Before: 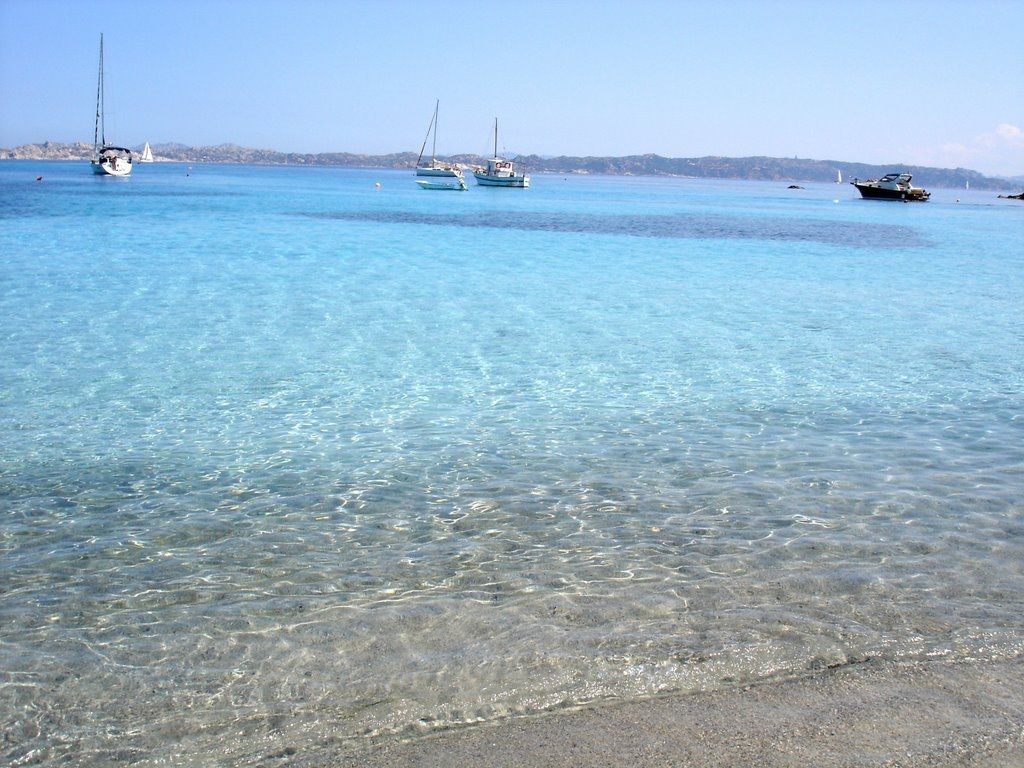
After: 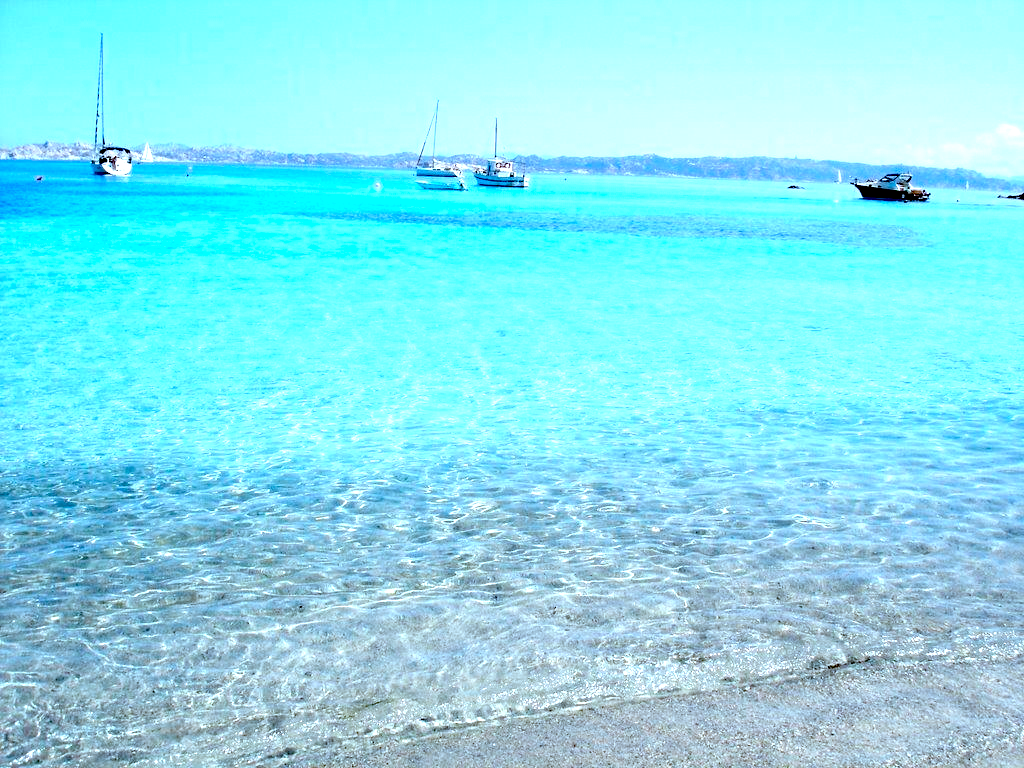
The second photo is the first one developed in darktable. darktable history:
white balance: red 1.009, blue 0.985
color correction: highlights a* -9.35, highlights b* -23.15
exposure: black level correction 0.035, exposure 0.9 EV, compensate highlight preservation false
